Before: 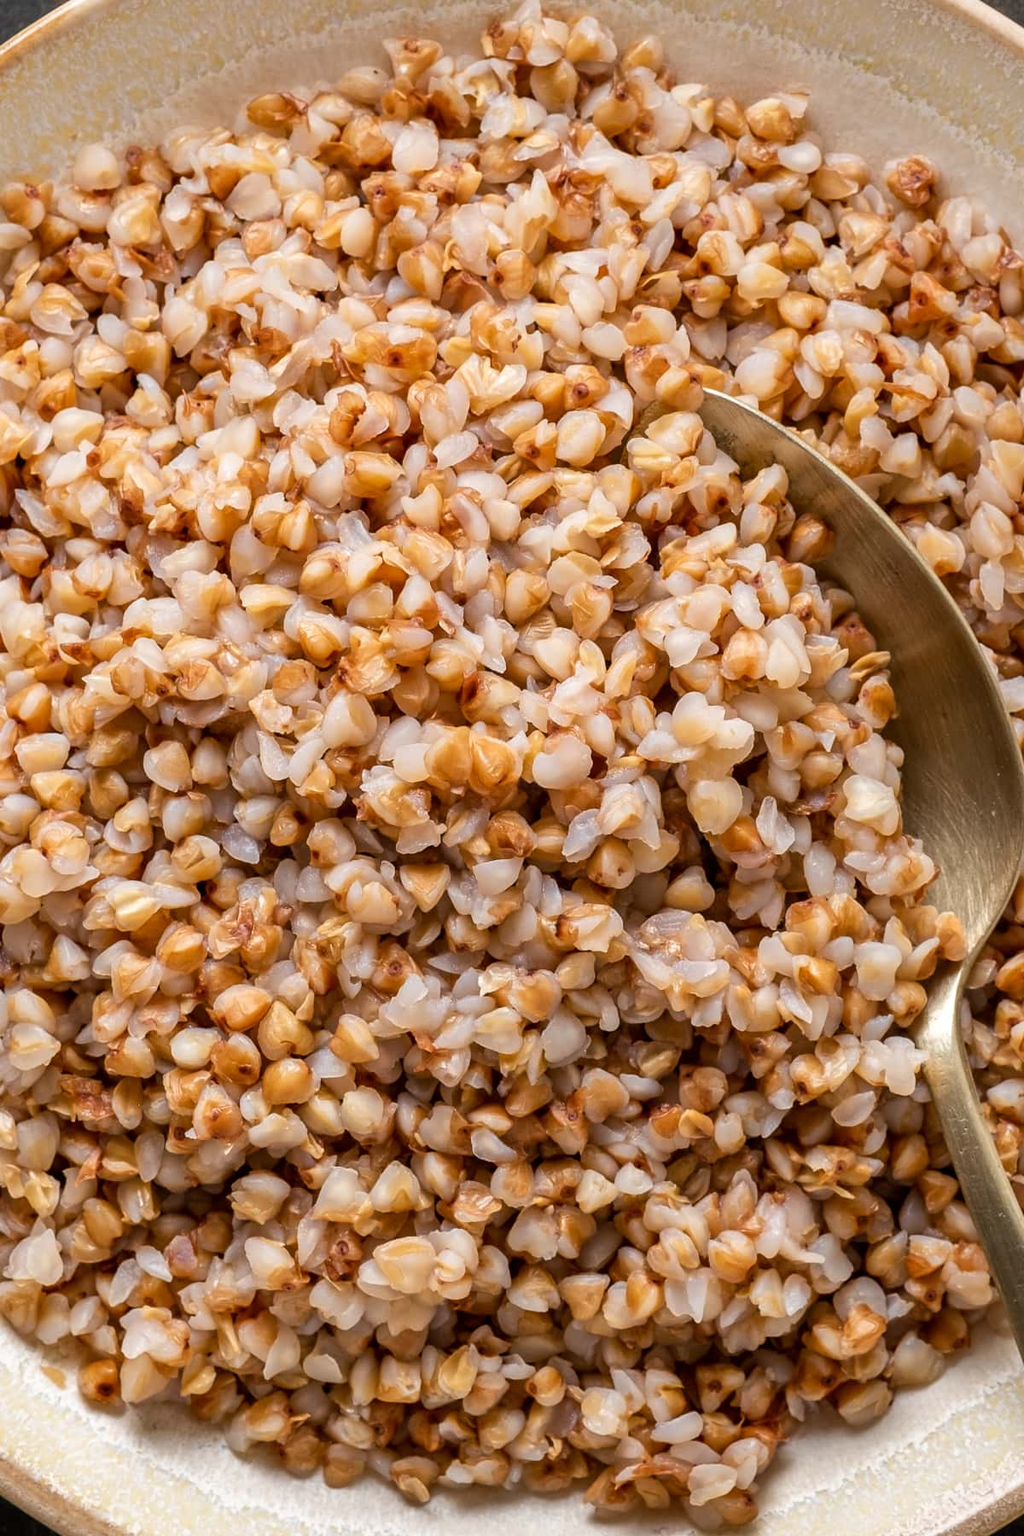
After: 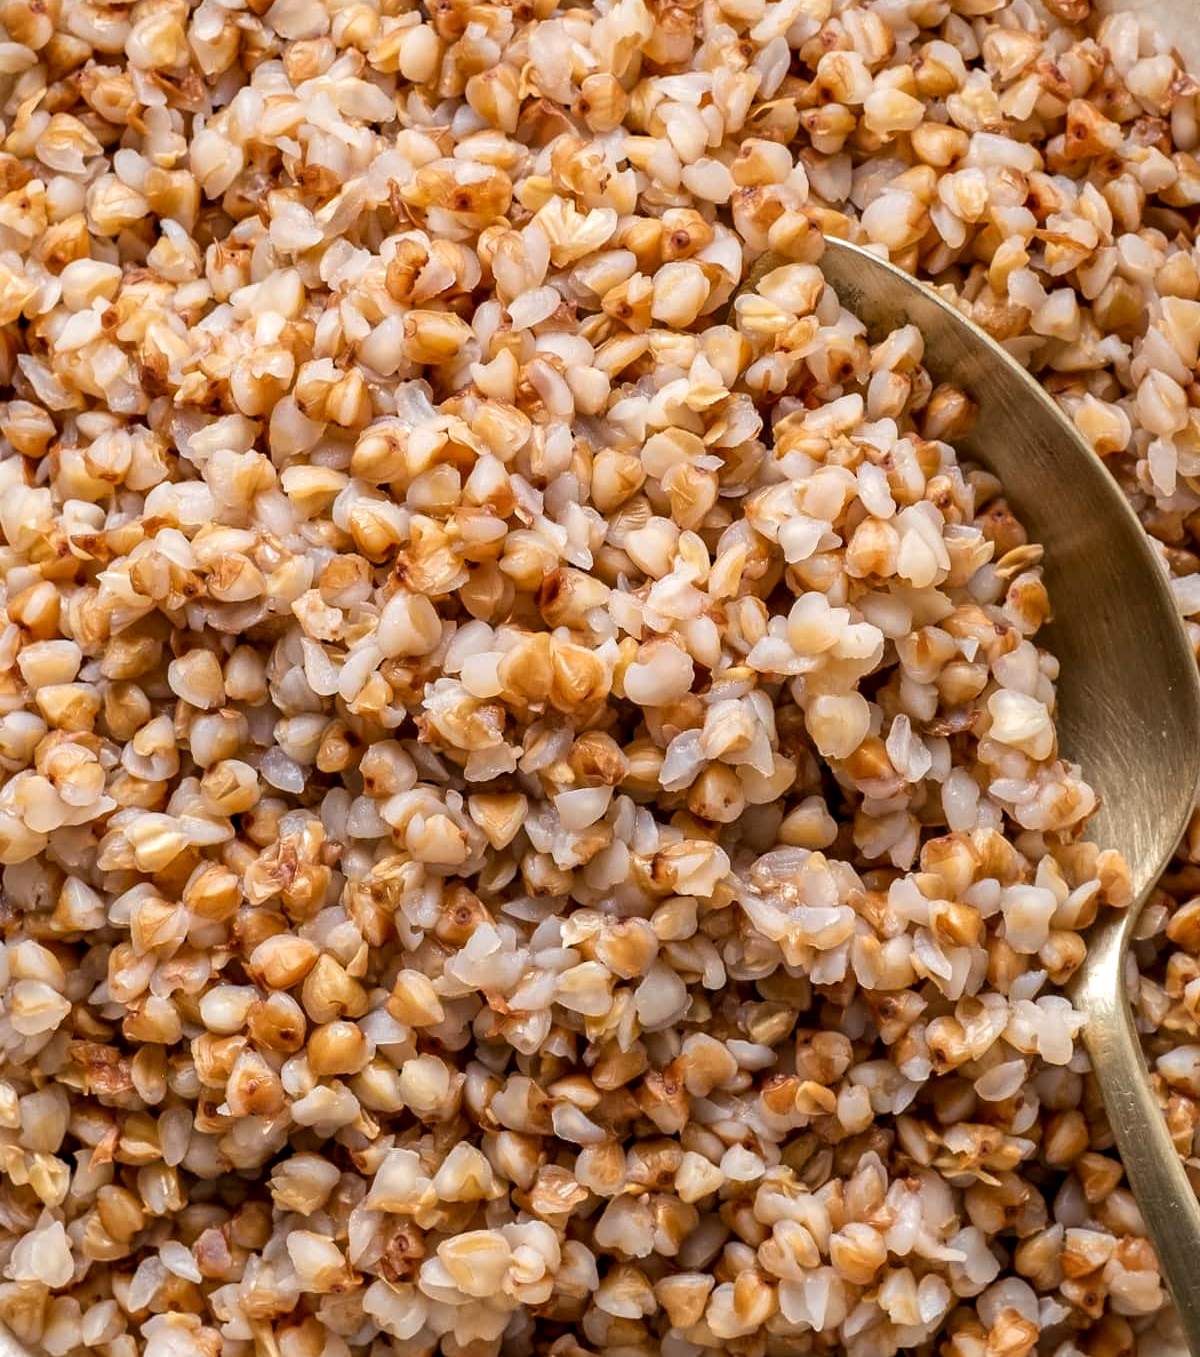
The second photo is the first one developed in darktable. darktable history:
sharpen: radius 5.368, amount 0.312, threshold 26.897
crop and rotate: top 12.181%, bottom 12.414%
local contrast: highlights 107%, shadows 102%, detail 119%, midtone range 0.2
